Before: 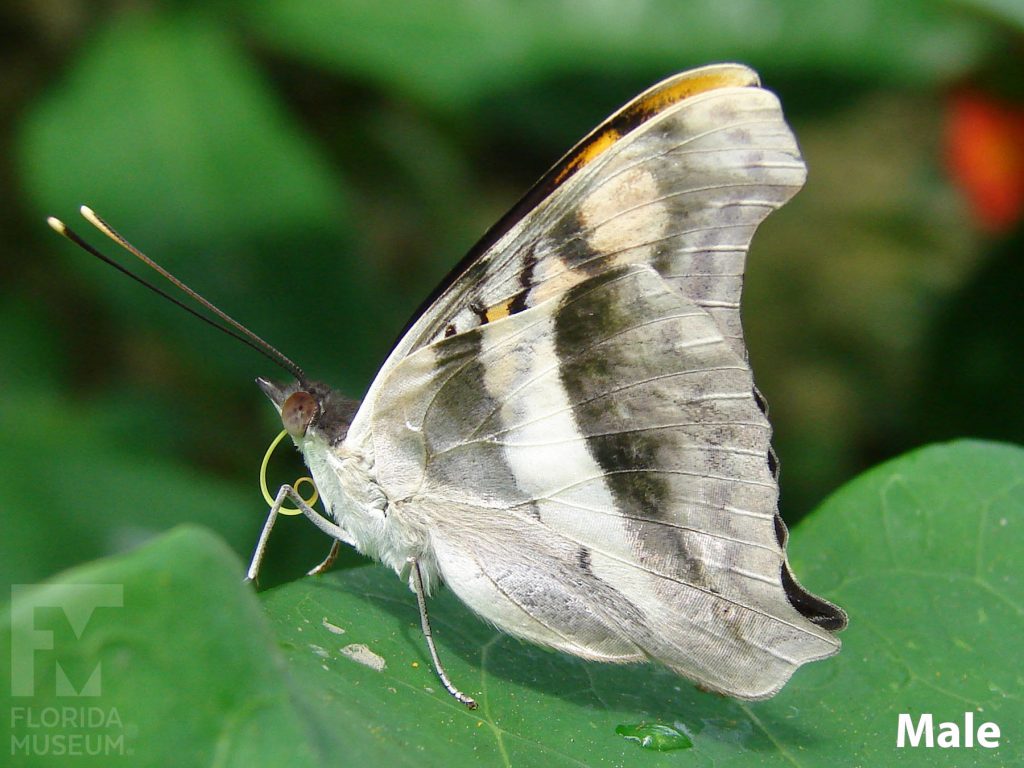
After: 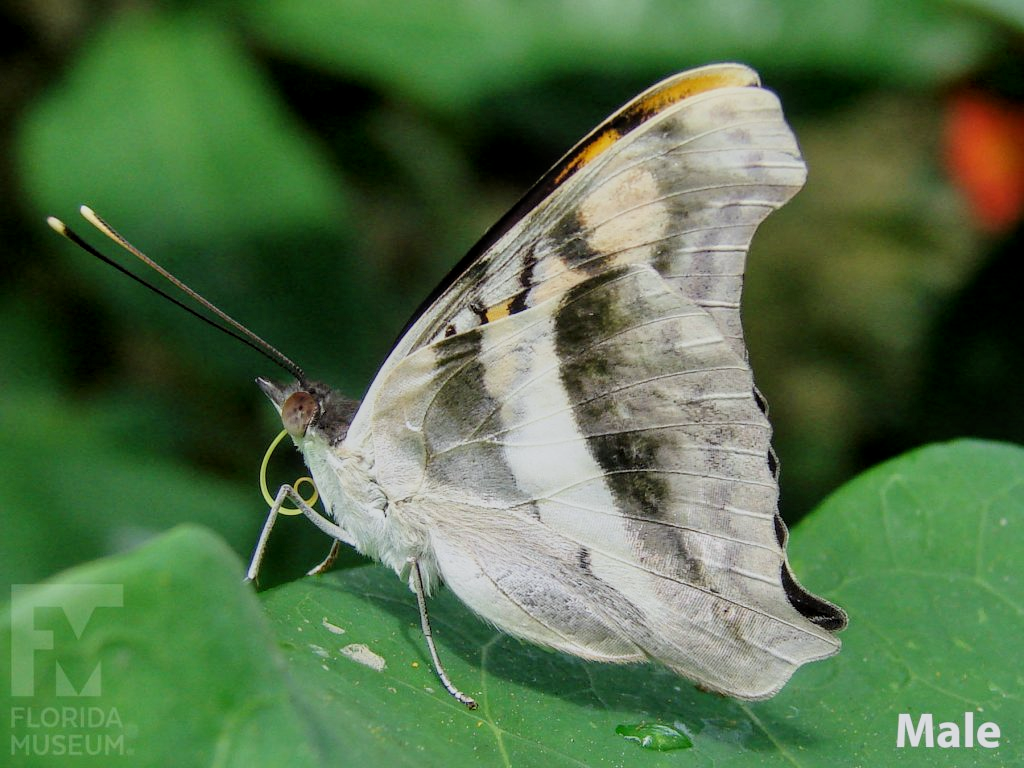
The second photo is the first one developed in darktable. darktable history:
filmic rgb: black relative exposure -7.65 EV, white relative exposure 4.56 EV, hardness 3.61, color science v6 (2022)
local contrast: on, module defaults
white balance: red 0.988, blue 1.017
